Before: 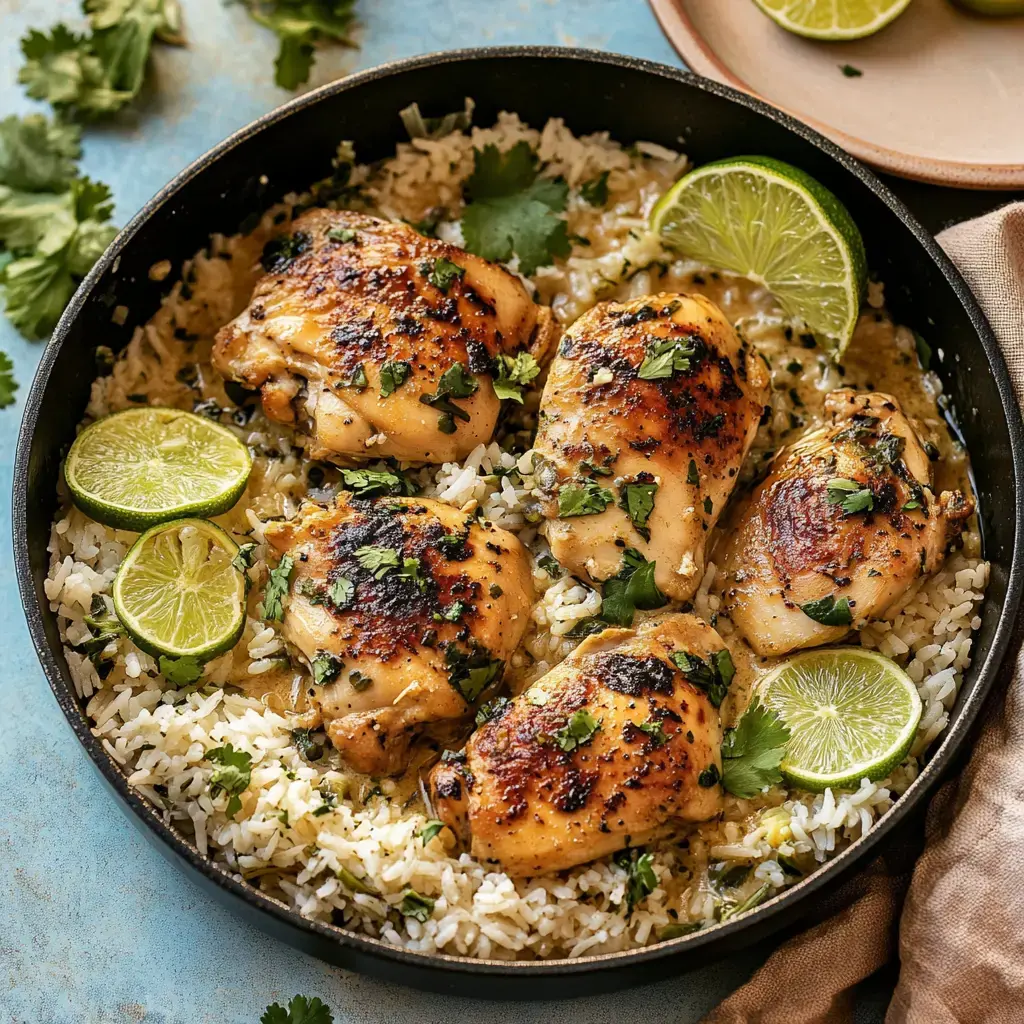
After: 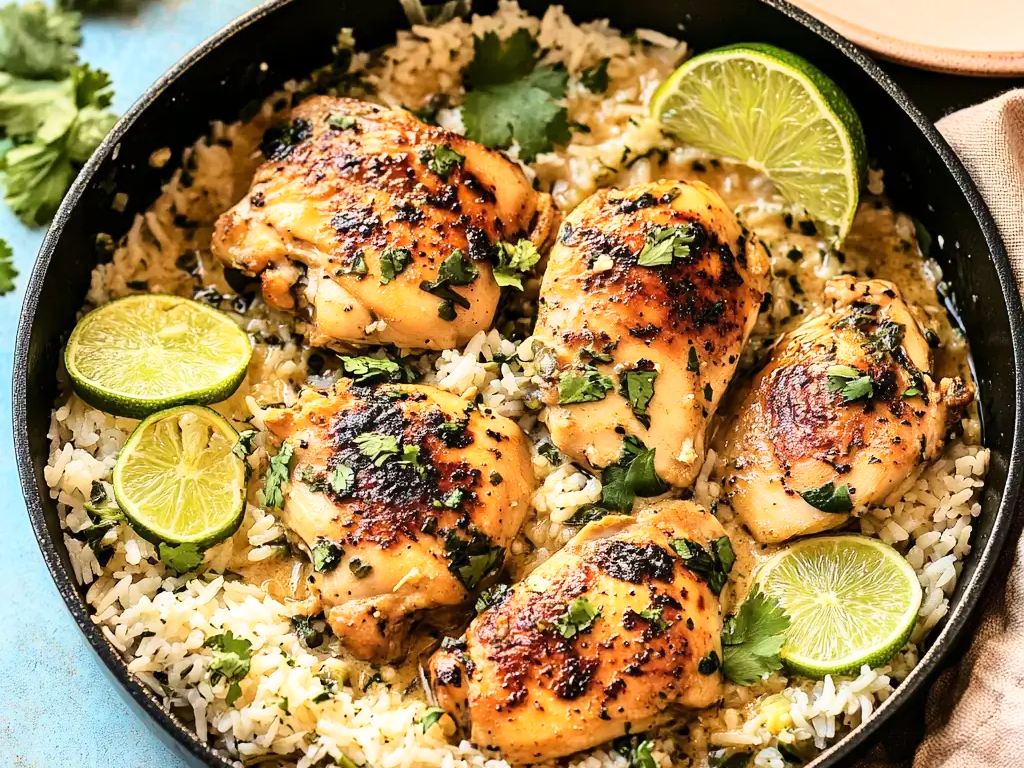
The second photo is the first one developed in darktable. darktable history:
crop: top 11.038%, bottom 13.902%
base curve: curves: ch0 [(0, 0) (0.028, 0.03) (0.121, 0.232) (0.46, 0.748) (0.859, 0.968) (1, 1)]
